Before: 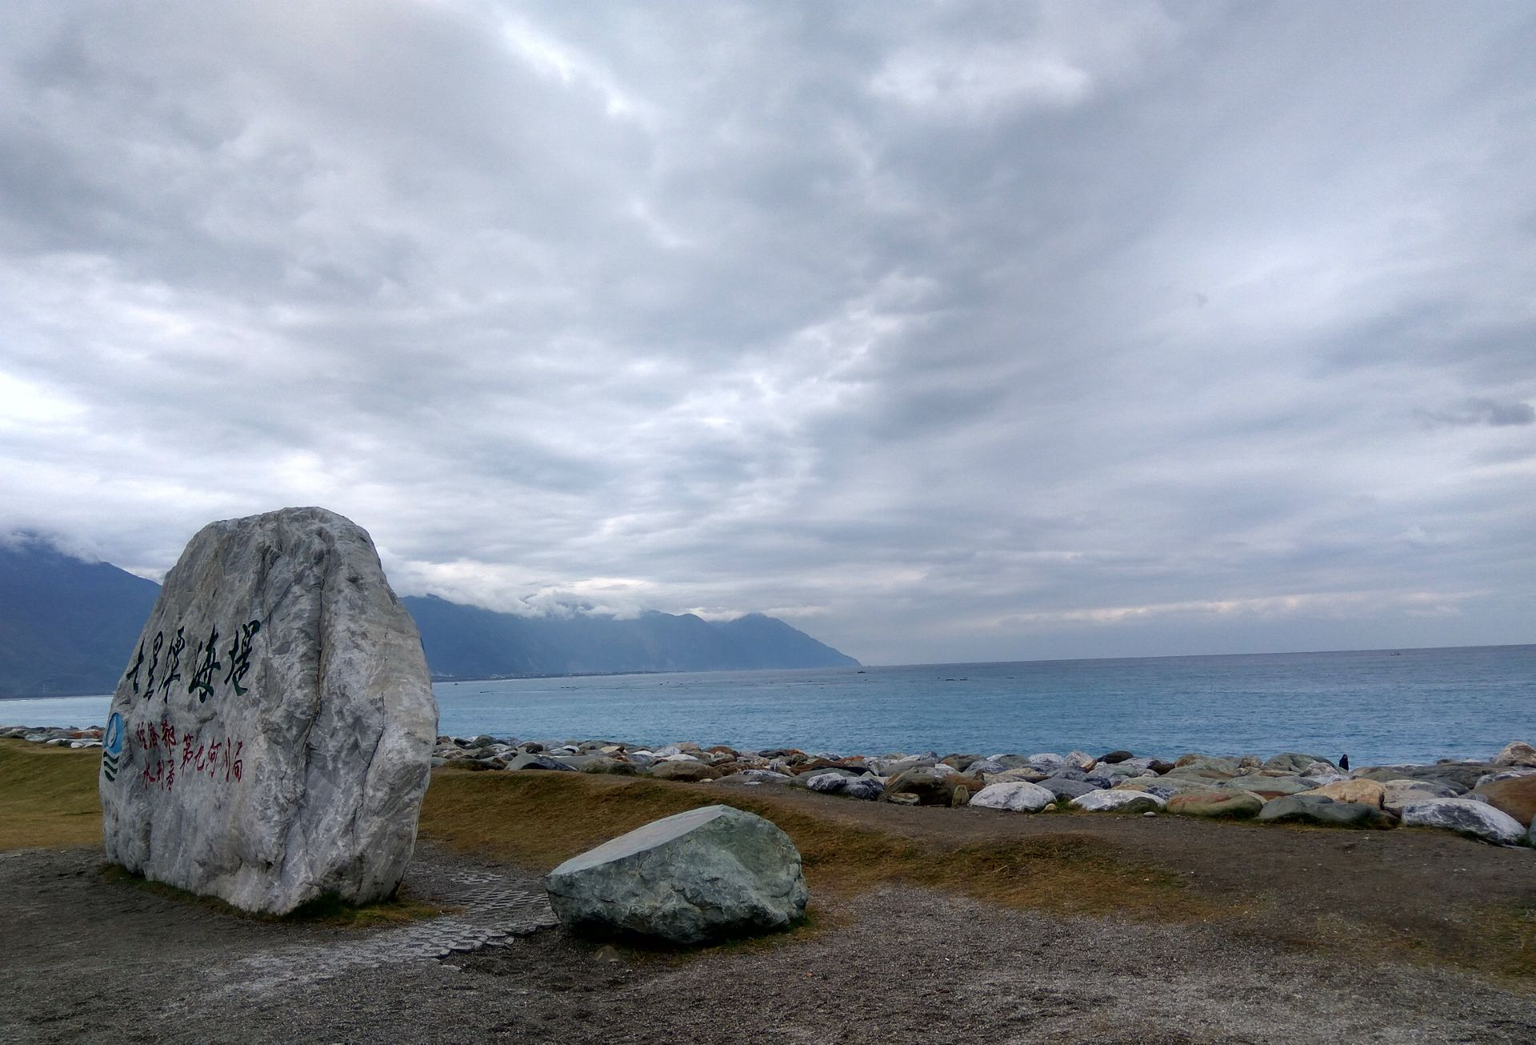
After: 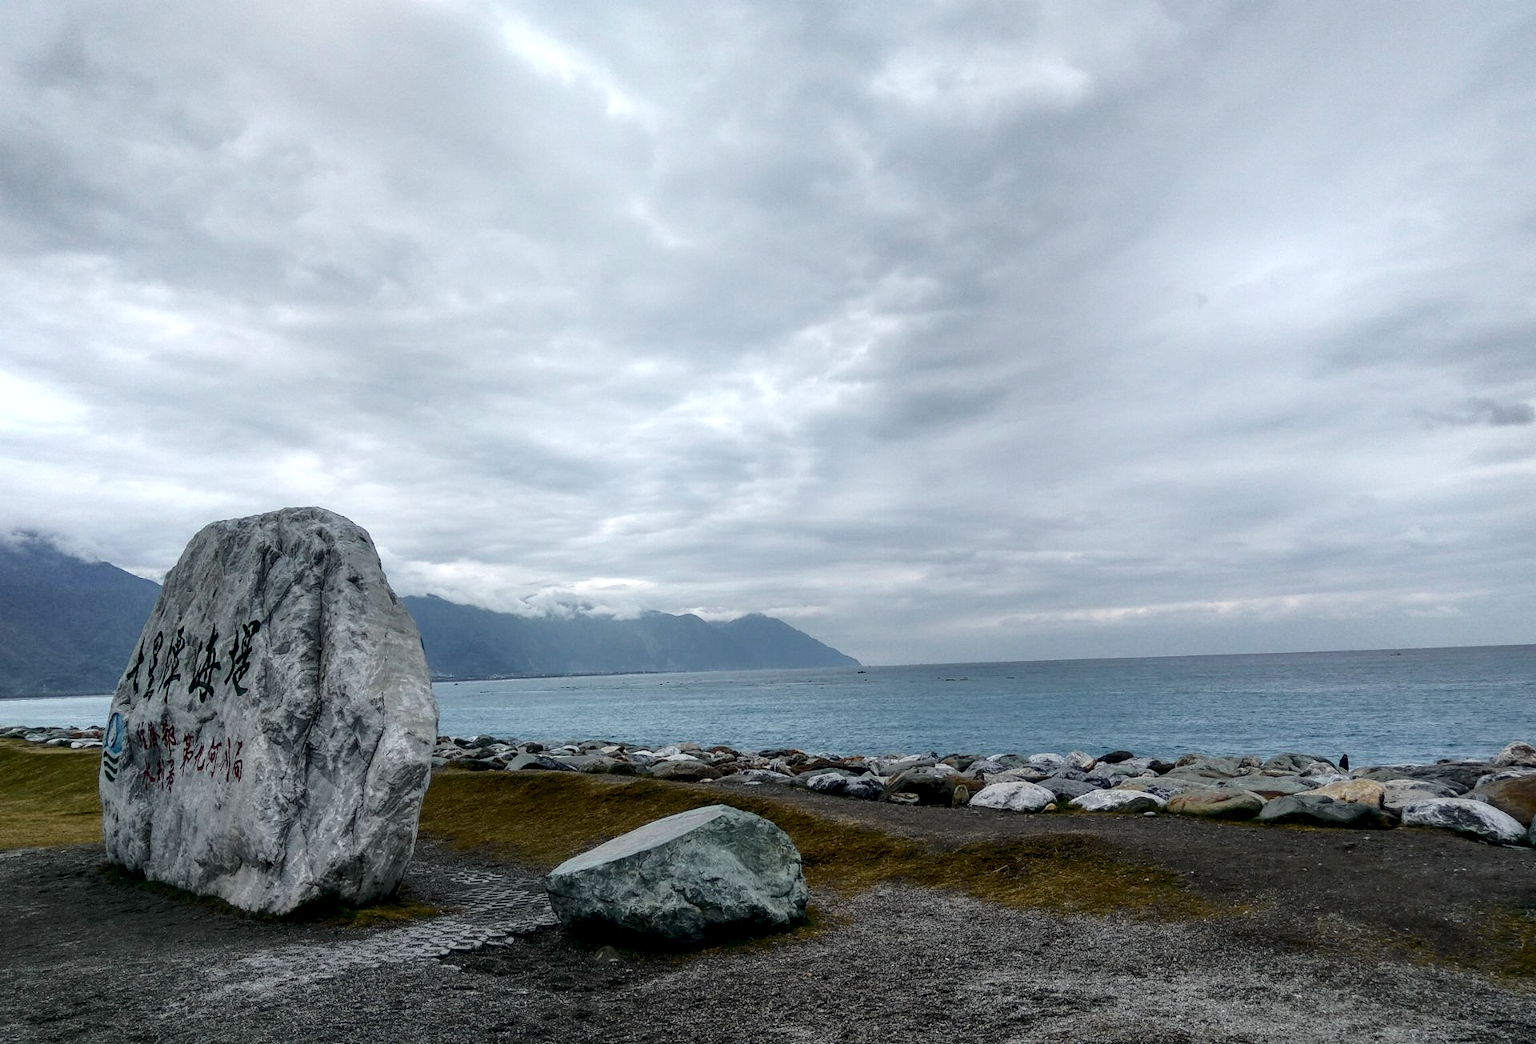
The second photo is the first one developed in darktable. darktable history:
local contrast: on, module defaults
tone curve: curves: ch0 [(0, 0) (0.081, 0.044) (0.185, 0.13) (0.283, 0.238) (0.416, 0.449) (0.495, 0.524) (0.686, 0.743) (0.826, 0.865) (0.978, 0.988)]; ch1 [(0, 0) (0.147, 0.166) (0.321, 0.362) (0.371, 0.402) (0.423, 0.442) (0.479, 0.472) (0.505, 0.497) (0.521, 0.506) (0.551, 0.537) (0.586, 0.574) (0.625, 0.618) (0.68, 0.681) (1, 1)]; ch2 [(0, 0) (0.346, 0.362) (0.404, 0.427) (0.502, 0.495) (0.531, 0.513) (0.547, 0.533) (0.582, 0.596) (0.629, 0.631) (0.717, 0.678) (1, 1)], color space Lab, independent channels, preserve colors none
